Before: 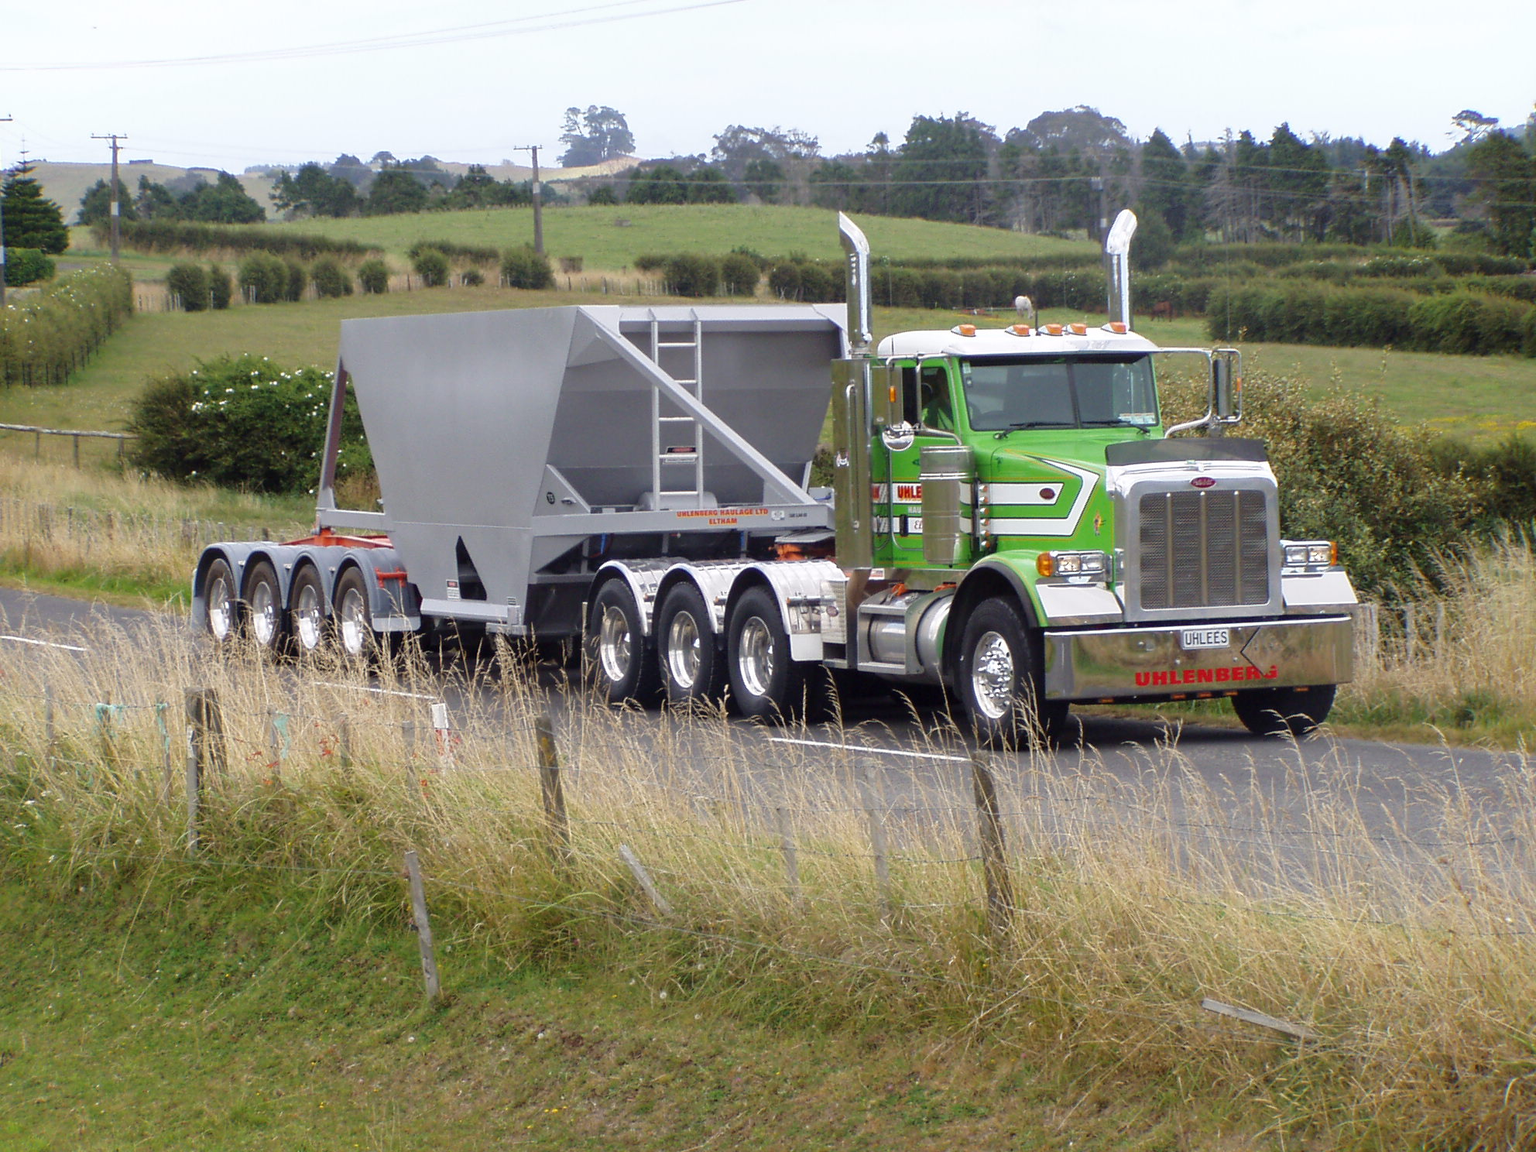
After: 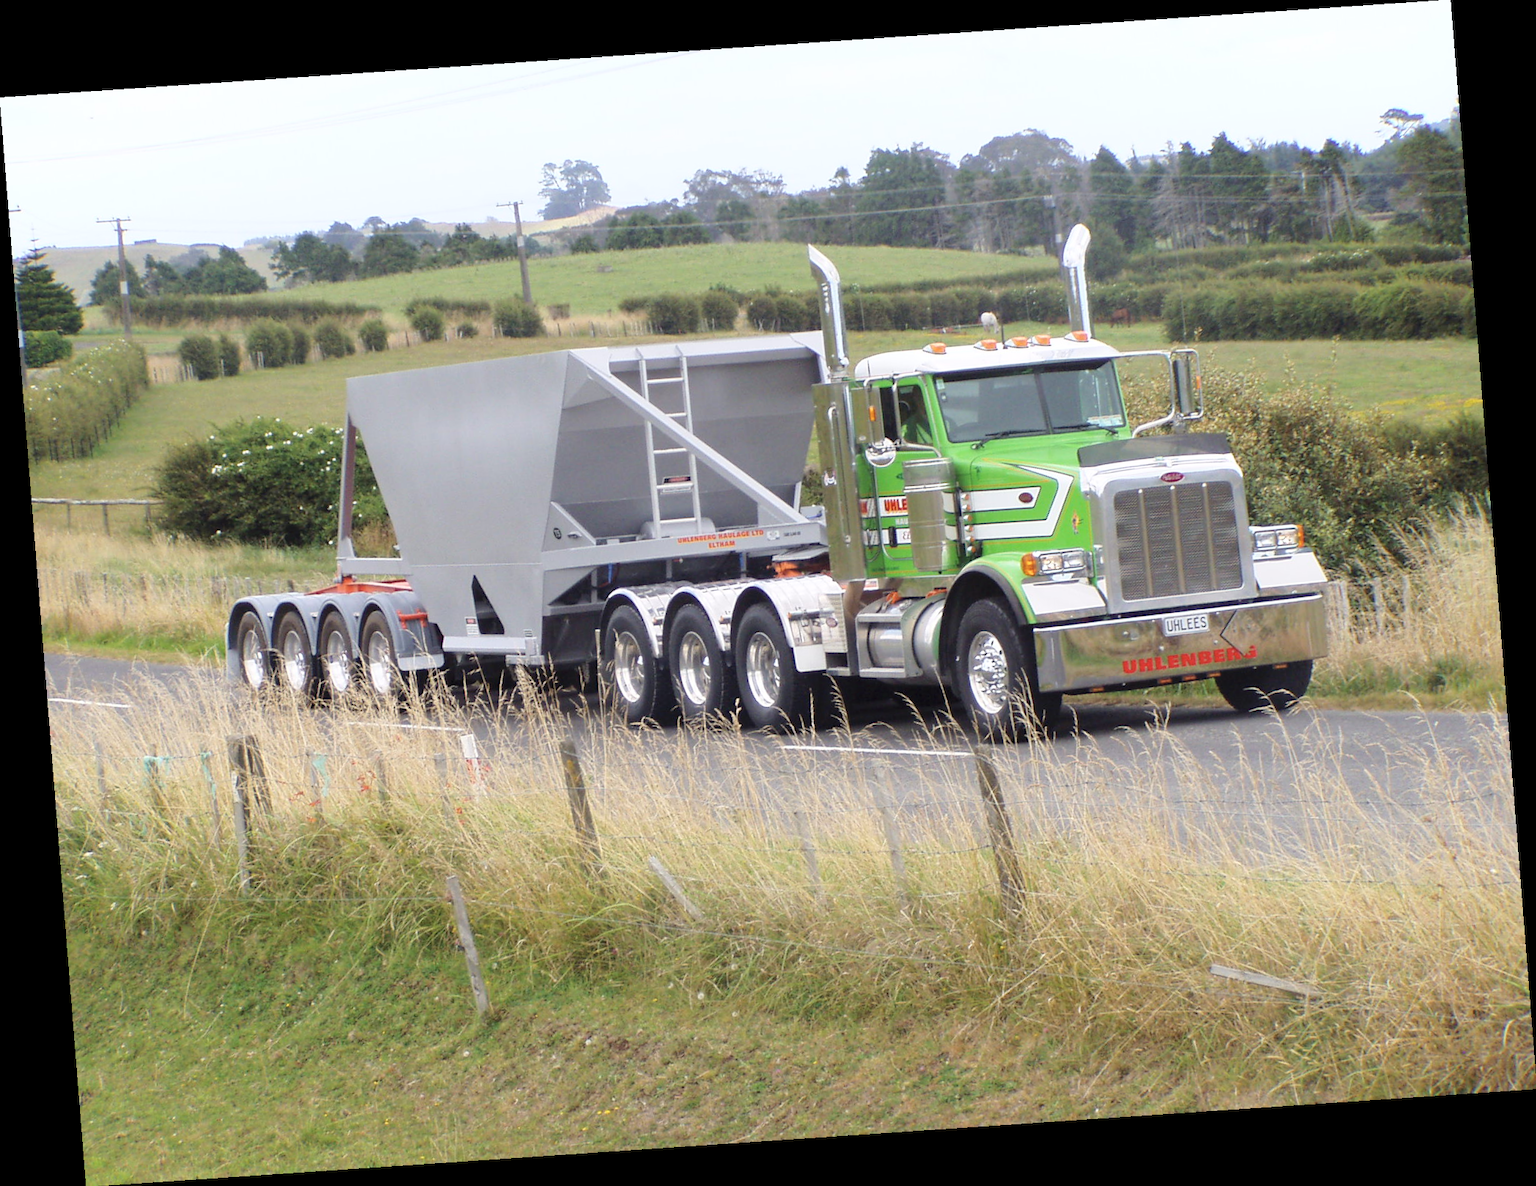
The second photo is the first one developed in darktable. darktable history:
contrast brightness saturation: contrast 0.14, brightness 0.21
rotate and perspective: rotation -4.2°, shear 0.006, automatic cropping off
